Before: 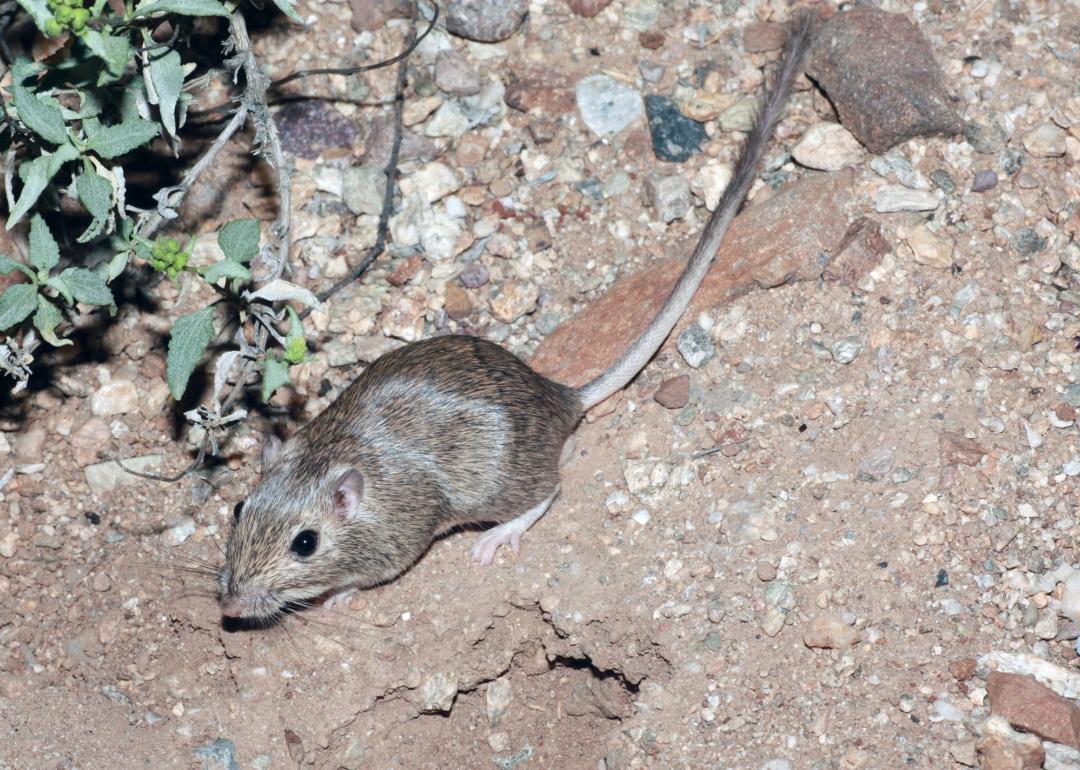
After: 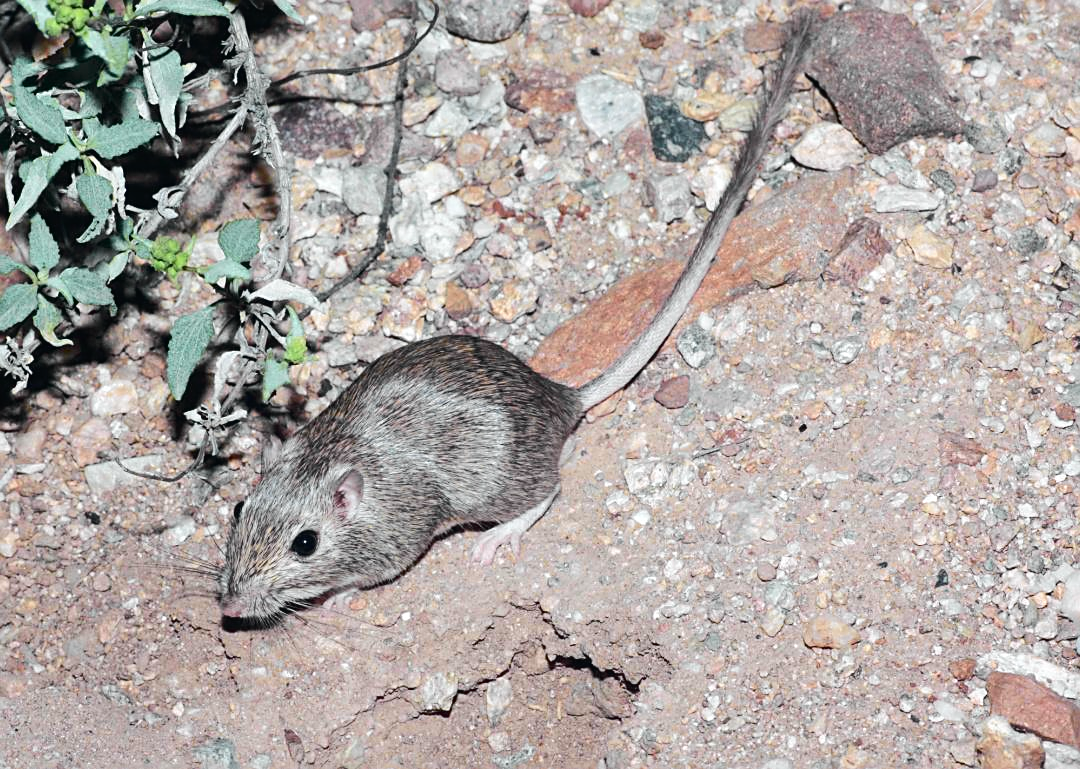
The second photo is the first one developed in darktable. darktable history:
sharpen: on, module defaults
crop: bottom 0.064%
tone curve: curves: ch0 [(0, 0.015) (0.037, 0.032) (0.131, 0.113) (0.275, 0.26) (0.497, 0.531) (0.617, 0.663) (0.704, 0.748) (0.813, 0.842) (0.911, 0.931) (0.997, 1)]; ch1 [(0, 0) (0.301, 0.3) (0.444, 0.438) (0.493, 0.494) (0.501, 0.499) (0.534, 0.543) (0.582, 0.605) (0.658, 0.687) (0.746, 0.79) (1, 1)]; ch2 [(0, 0) (0.246, 0.234) (0.36, 0.356) (0.415, 0.426) (0.476, 0.492) (0.502, 0.499) (0.525, 0.513) (0.533, 0.534) (0.586, 0.598) (0.634, 0.643) (0.706, 0.717) (0.853, 0.83) (1, 0.951)], color space Lab, independent channels, preserve colors none
color correction: highlights b* 0.037
